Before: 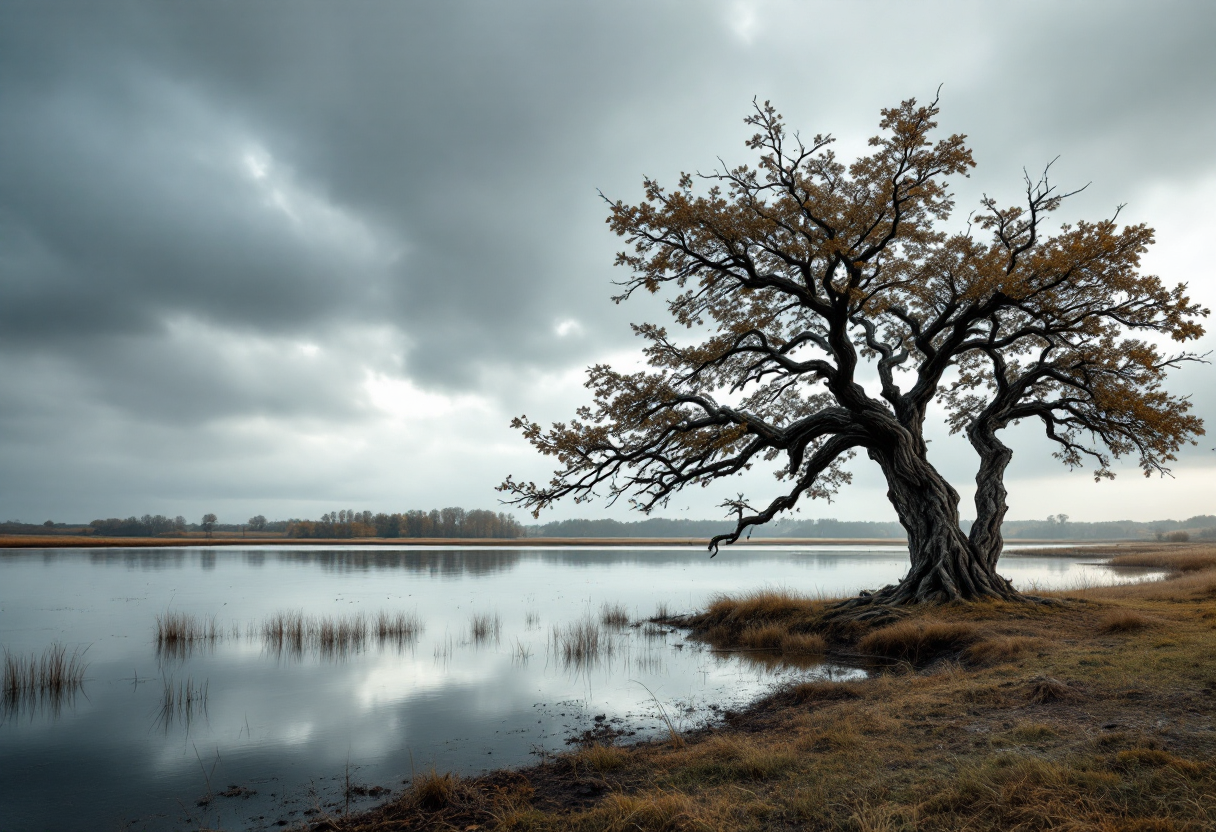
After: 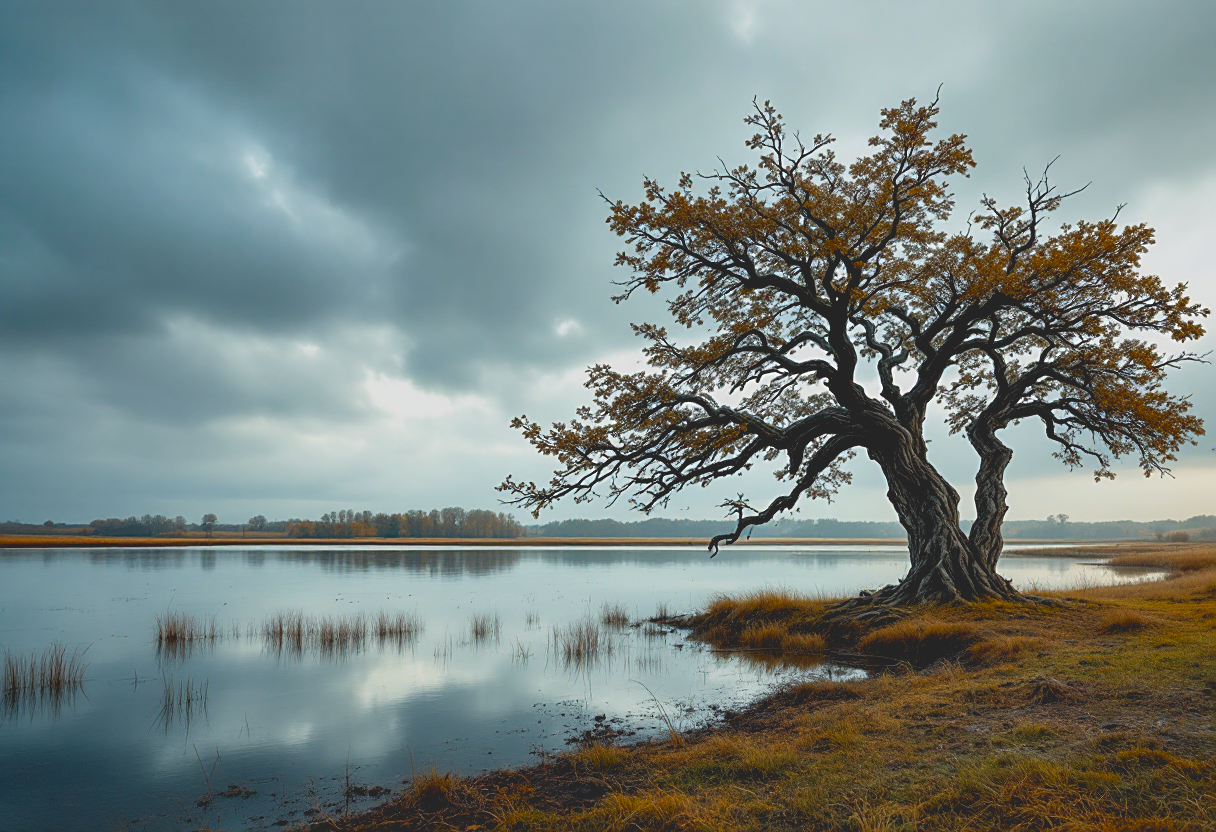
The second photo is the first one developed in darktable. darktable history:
shadows and highlights: shadows 25.9, highlights -25.45, highlights color adjustment 49.25%
contrast brightness saturation: contrast -0.192, saturation 0.186
sharpen: on, module defaults
color balance rgb: power › hue 71.45°, global offset › luminance 0.513%, perceptual saturation grading › global saturation 25.393%, global vibrance 20%
exposure: black level correction 0.007, compensate highlight preservation false
